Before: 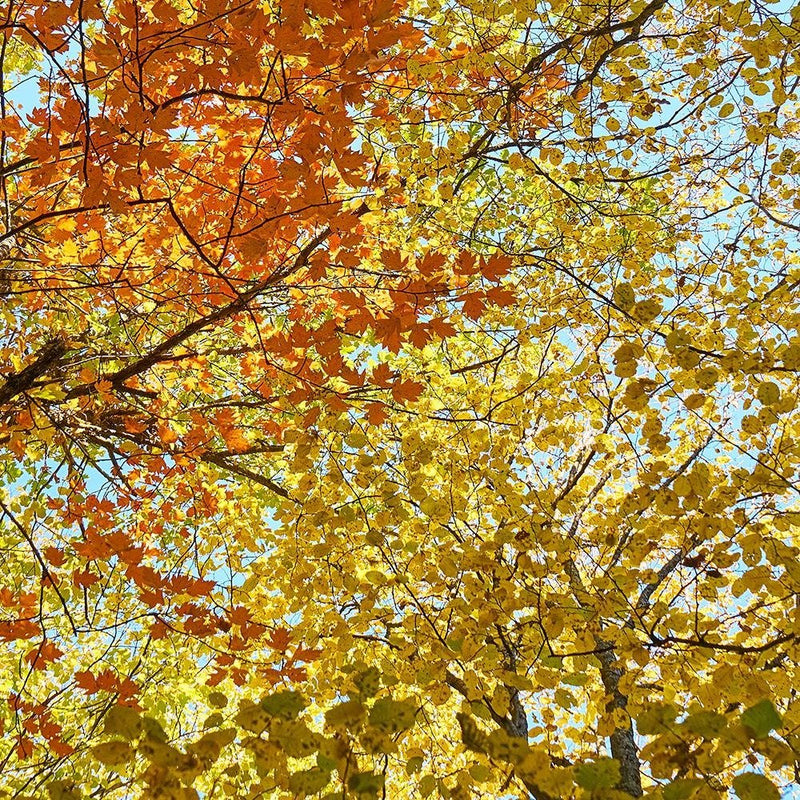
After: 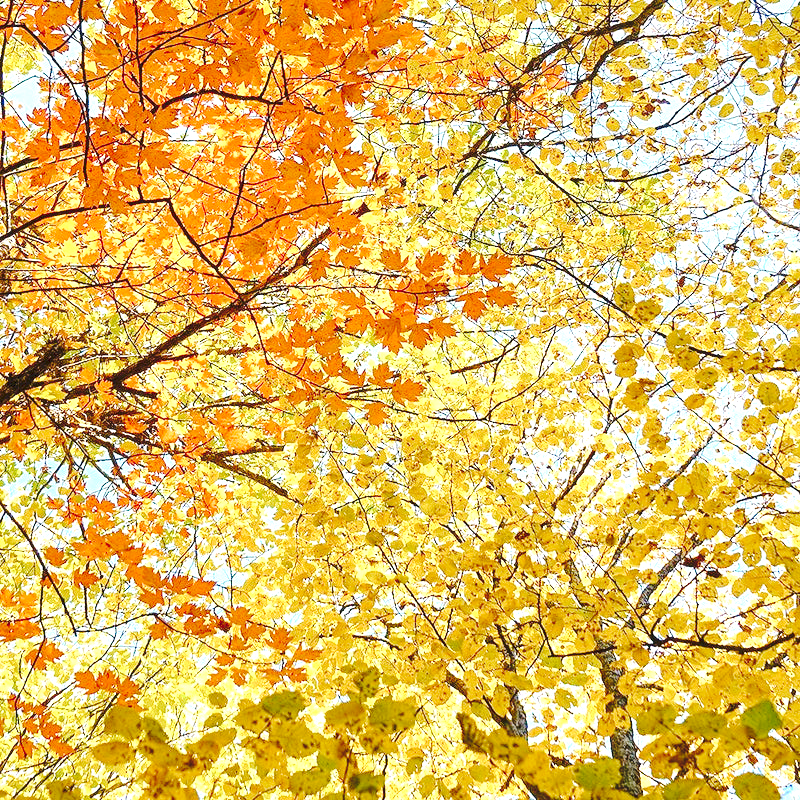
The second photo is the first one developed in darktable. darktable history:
exposure: black level correction 0.001, exposure 1 EV, compensate highlight preservation false
tone curve: curves: ch0 [(0, 0) (0.003, 0.079) (0.011, 0.083) (0.025, 0.088) (0.044, 0.095) (0.069, 0.106) (0.1, 0.115) (0.136, 0.127) (0.177, 0.152) (0.224, 0.198) (0.277, 0.263) (0.335, 0.371) (0.399, 0.483) (0.468, 0.582) (0.543, 0.664) (0.623, 0.726) (0.709, 0.793) (0.801, 0.842) (0.898, 0.896) (1, 1)], preserve colors none
